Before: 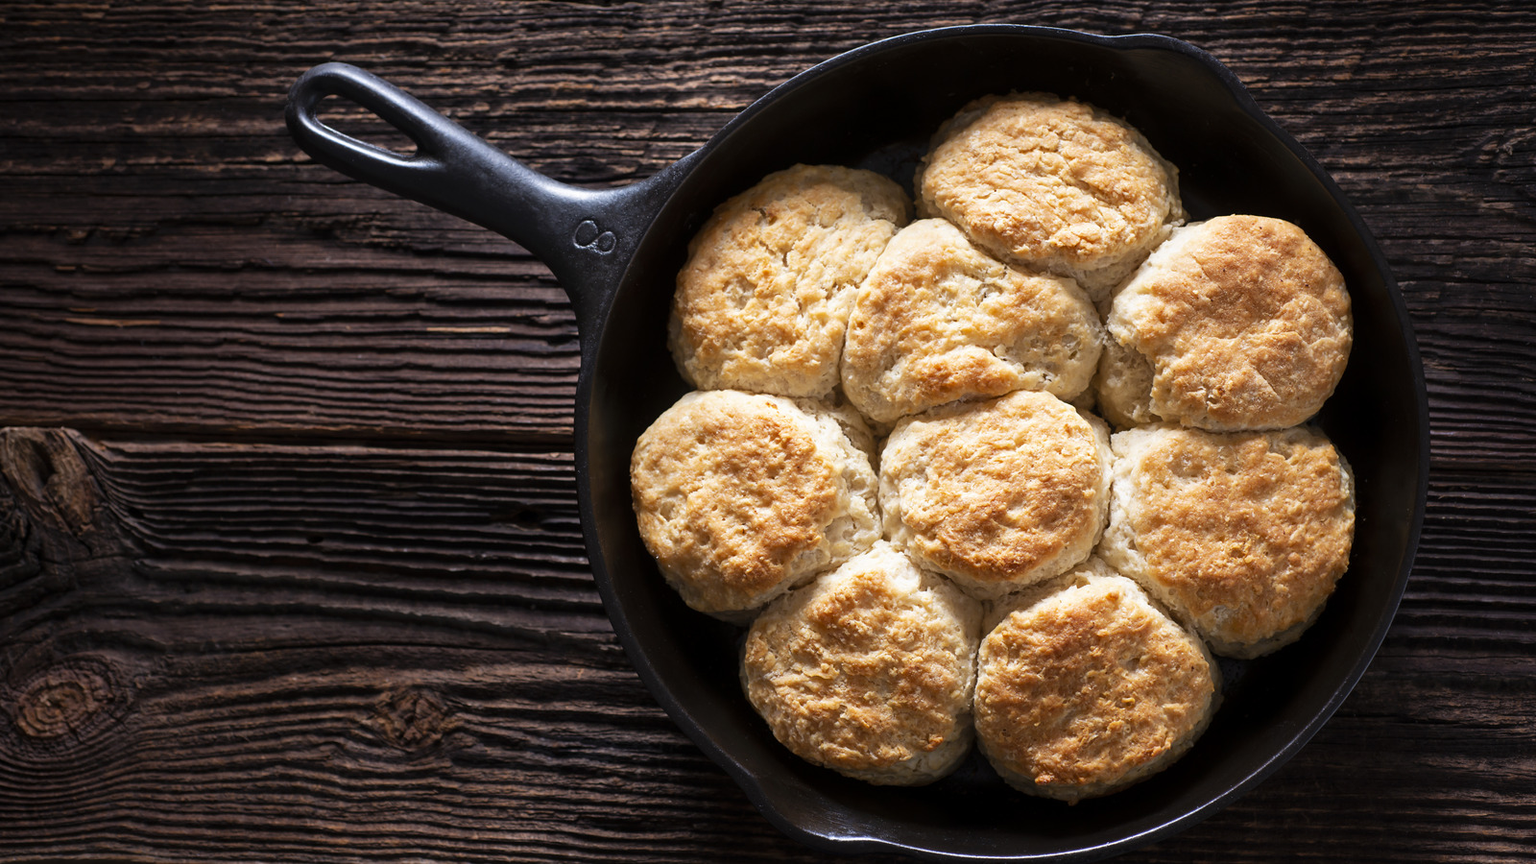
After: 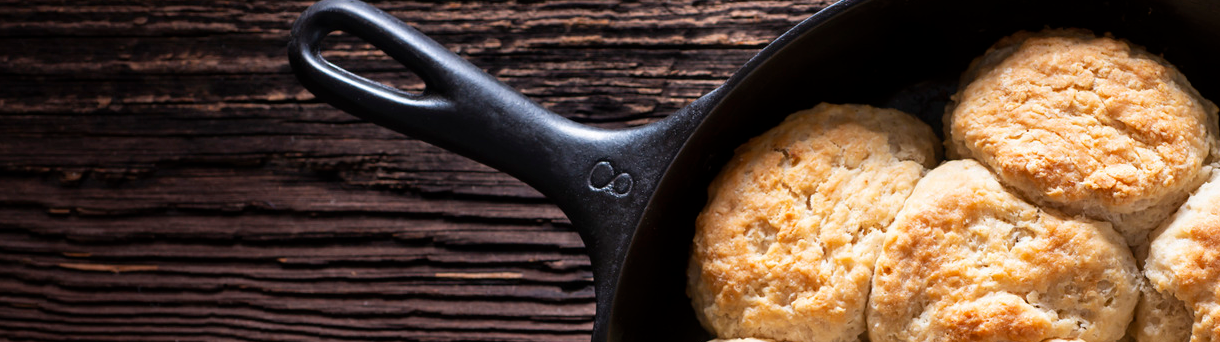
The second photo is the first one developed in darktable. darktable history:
white balance: emerald 1
crop: left 0.579%, top 7.627%, right 23.167%, bottom 54.275%
